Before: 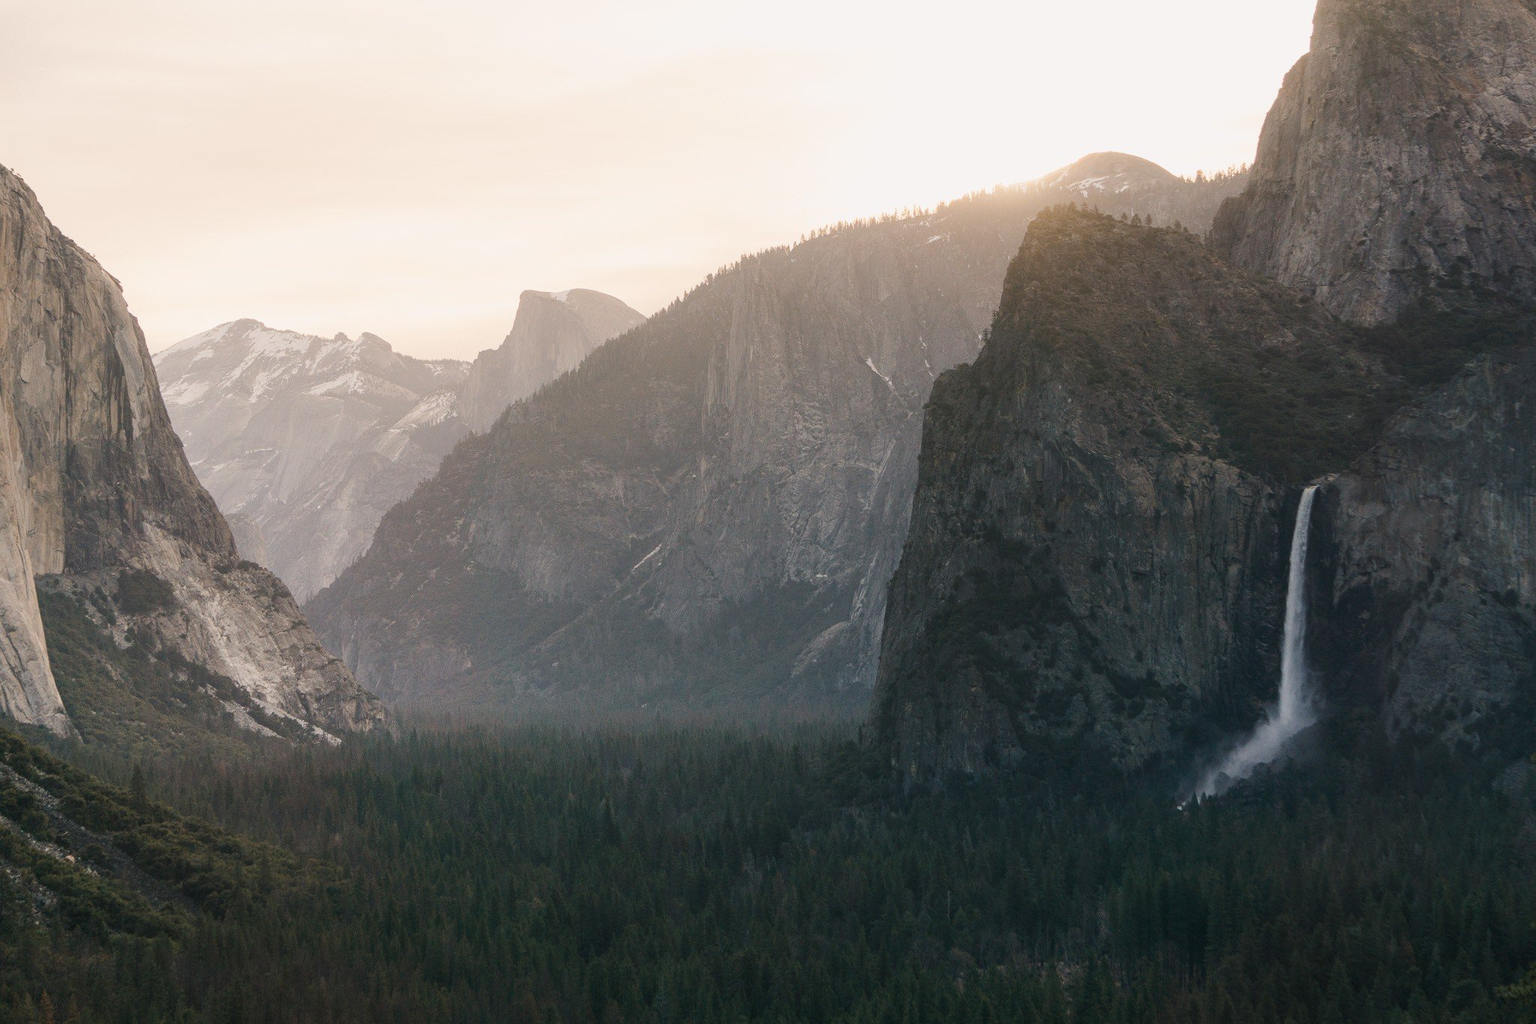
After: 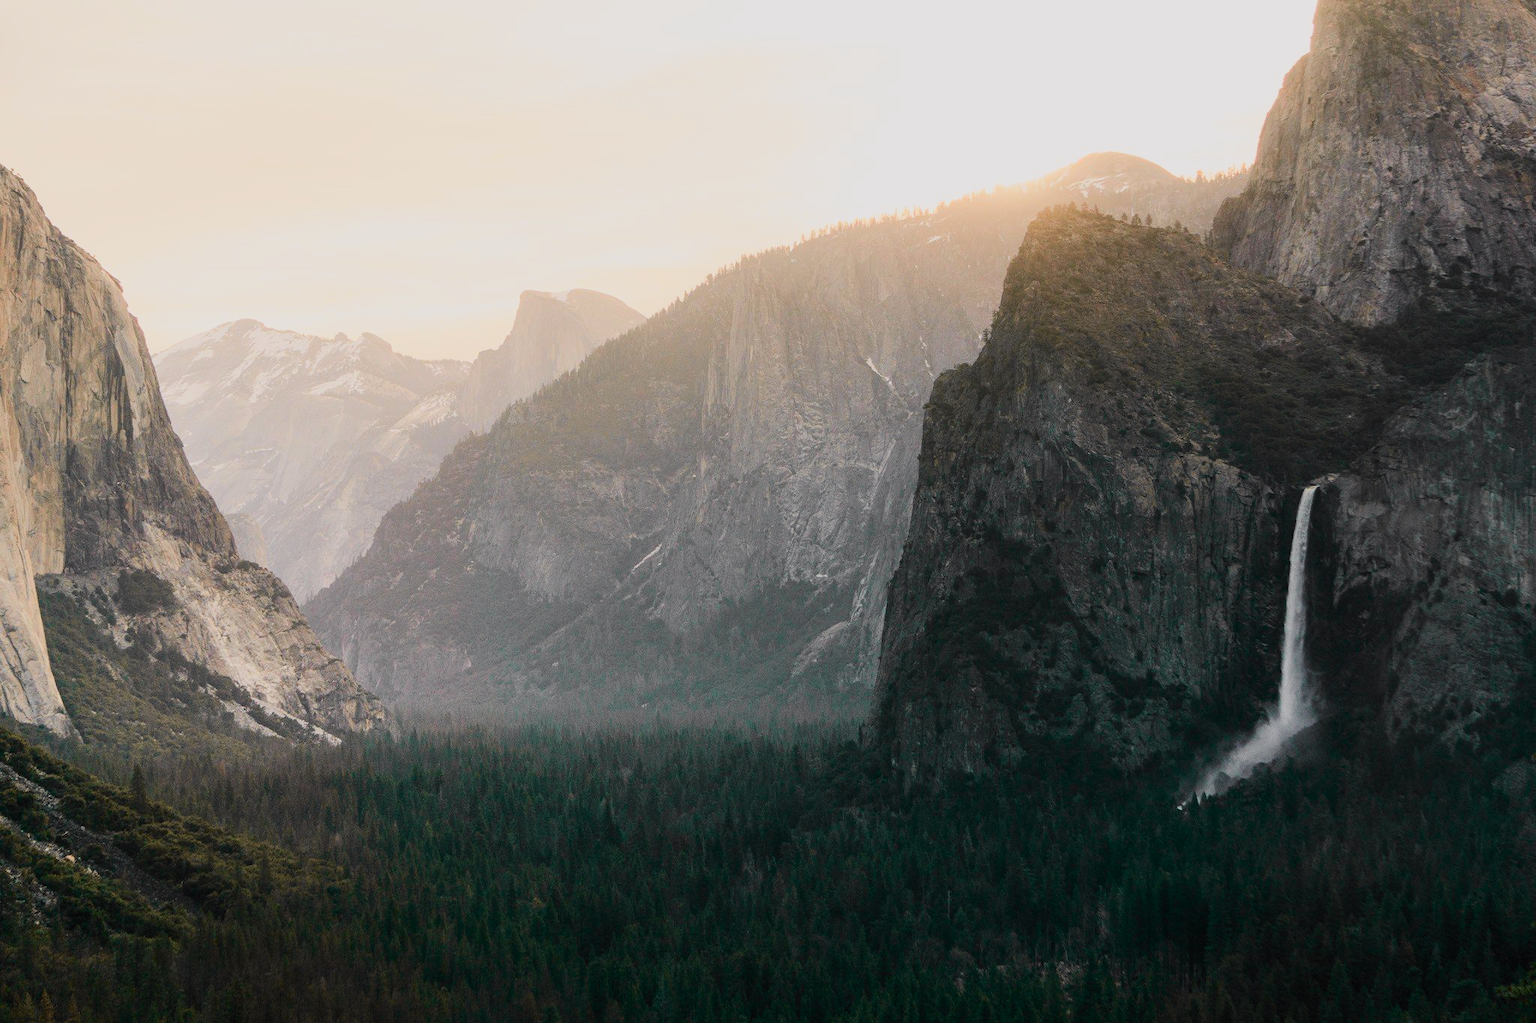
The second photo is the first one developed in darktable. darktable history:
tone curve: curves: ch0 [(0, 0) (0.131, 0.116) (0.316, 0.345) (0.501, 0.584) (0.629, 0.732) (0.812, 0.888) (1, 0.974)]; ch1 [(0, 0) (0.366, 0.367) (0.475, 0.453) (0.494, 0.497) (0.504, 0.503) (0.553, 0.584) (1, 1)]; ch2 [(0, 0) (0.333, 0.346) (0.375, 0.375) (0.424, 0.43) (0.476, 0.492) (0.502, 0.501) (0.533, 0.556) (0.566, 0.599) (0.614, 0.653) (1, 1)], color space Lab, independent channels, preserve colors none
filmic rgb: black relative exposure -16 EV, white relative exposure 6.92 EV, hardness 4.7
